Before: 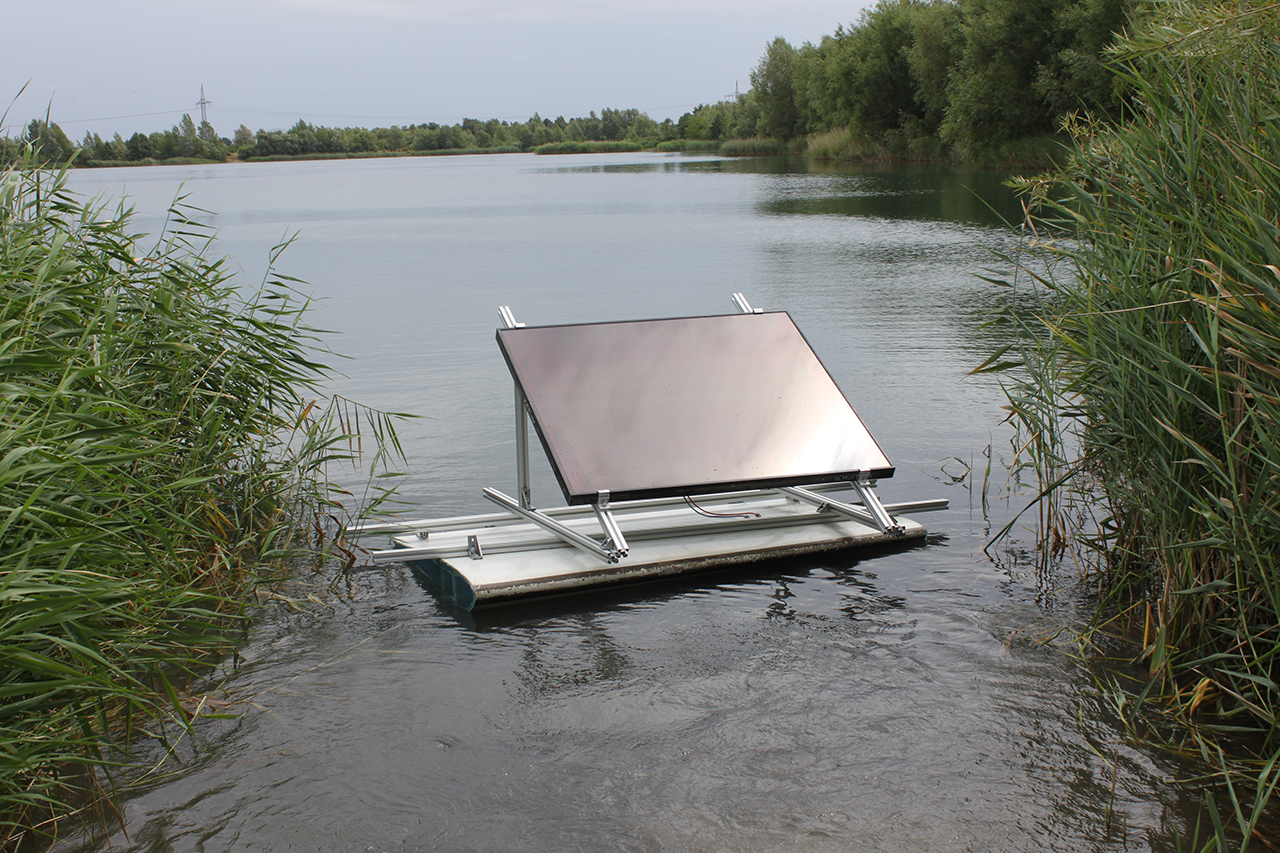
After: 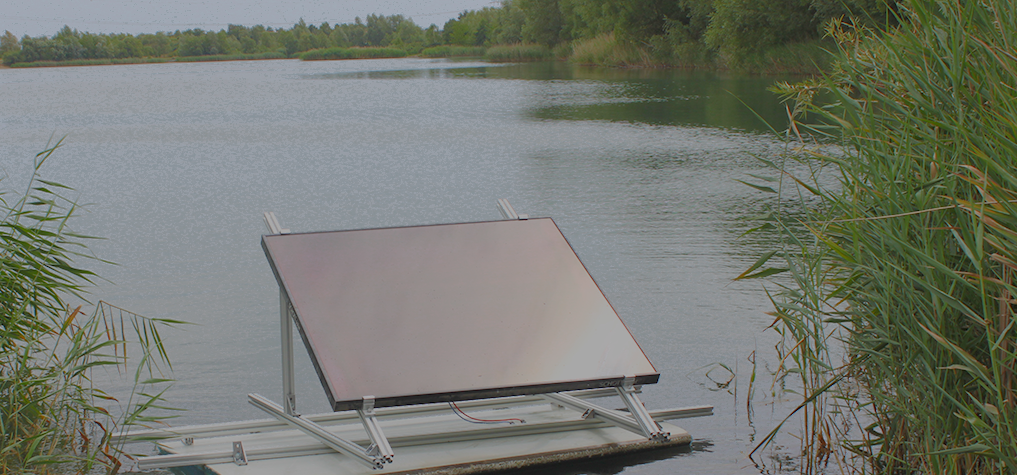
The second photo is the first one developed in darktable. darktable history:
filmic rgb: black relative exposure -16 EV, white relative exposure 8 EV, threshold 3 EV, hardness 4.17, latitude 50%, contrast 0.5, color science v5 (2021), contrast in shadows safe, contrast in highlights safe, enable highlight reconstruction true
color zones: curves: ch0 [(0.203, 0.433) (0.607, 0.517) (0.697, 0.696) (0.705, 0.897)]
crop: left 18.38%, top 11.092%, right 2.134%, bottom 33.217%
